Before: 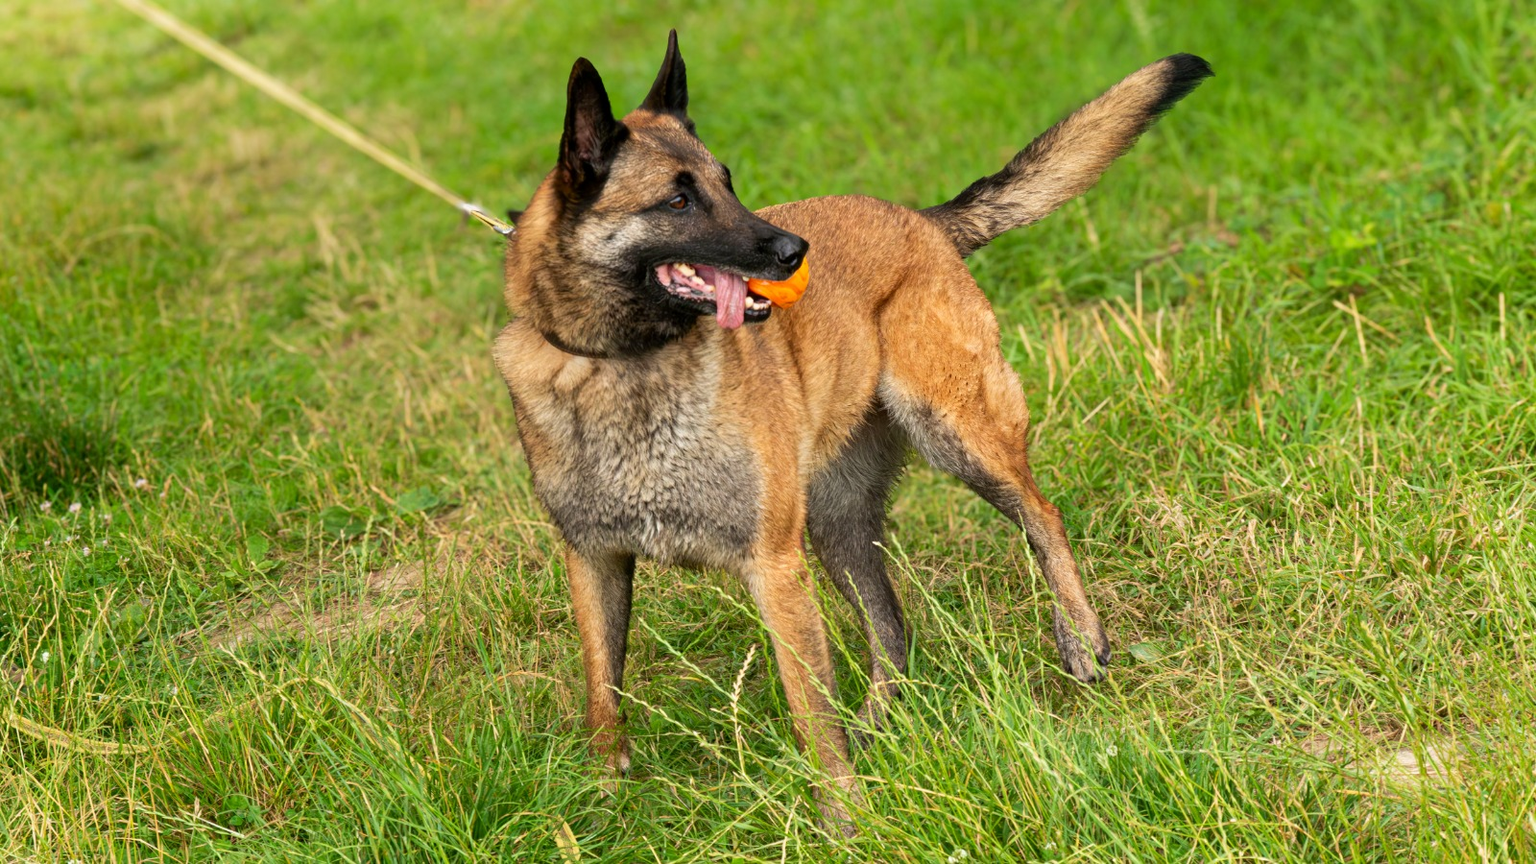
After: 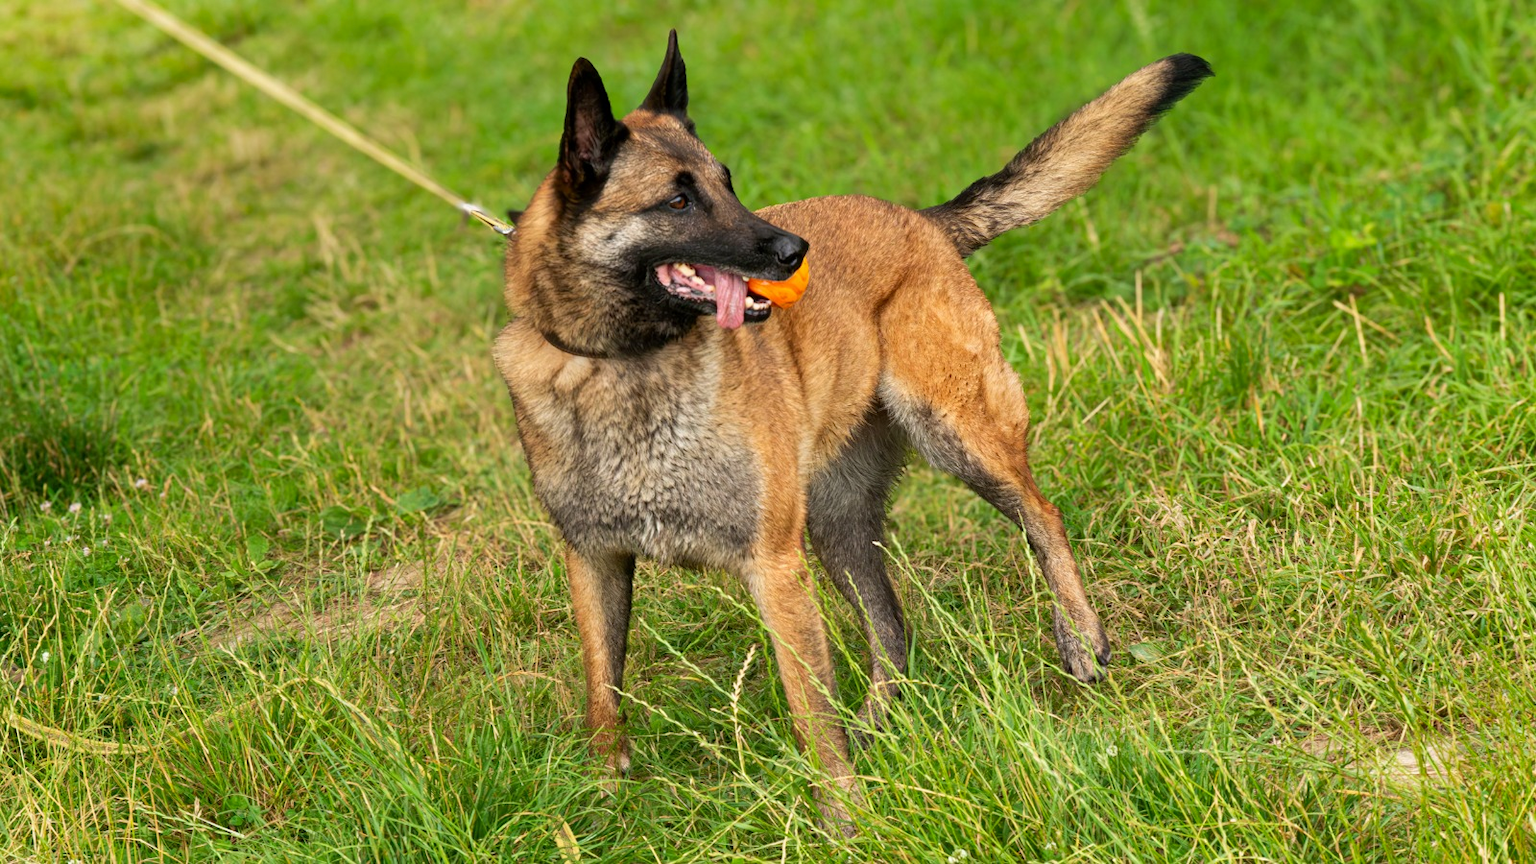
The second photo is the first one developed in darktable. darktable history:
shadows and highlights: highlights color adjustment 89.79%, low approximation 0.01, soften with gaussian
